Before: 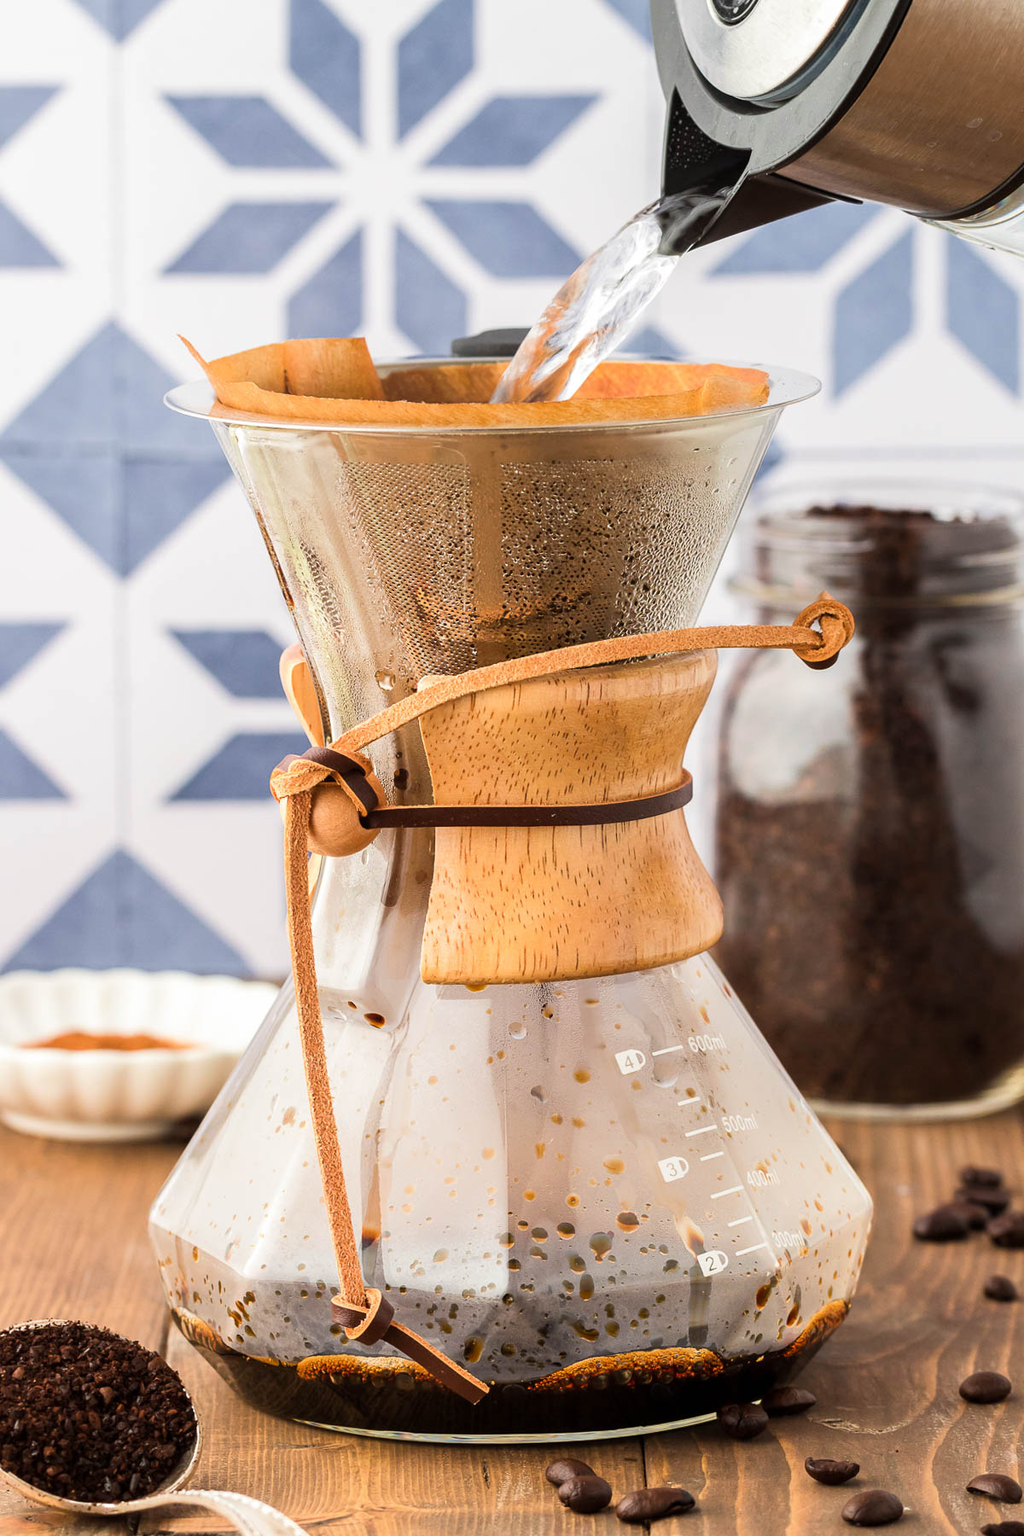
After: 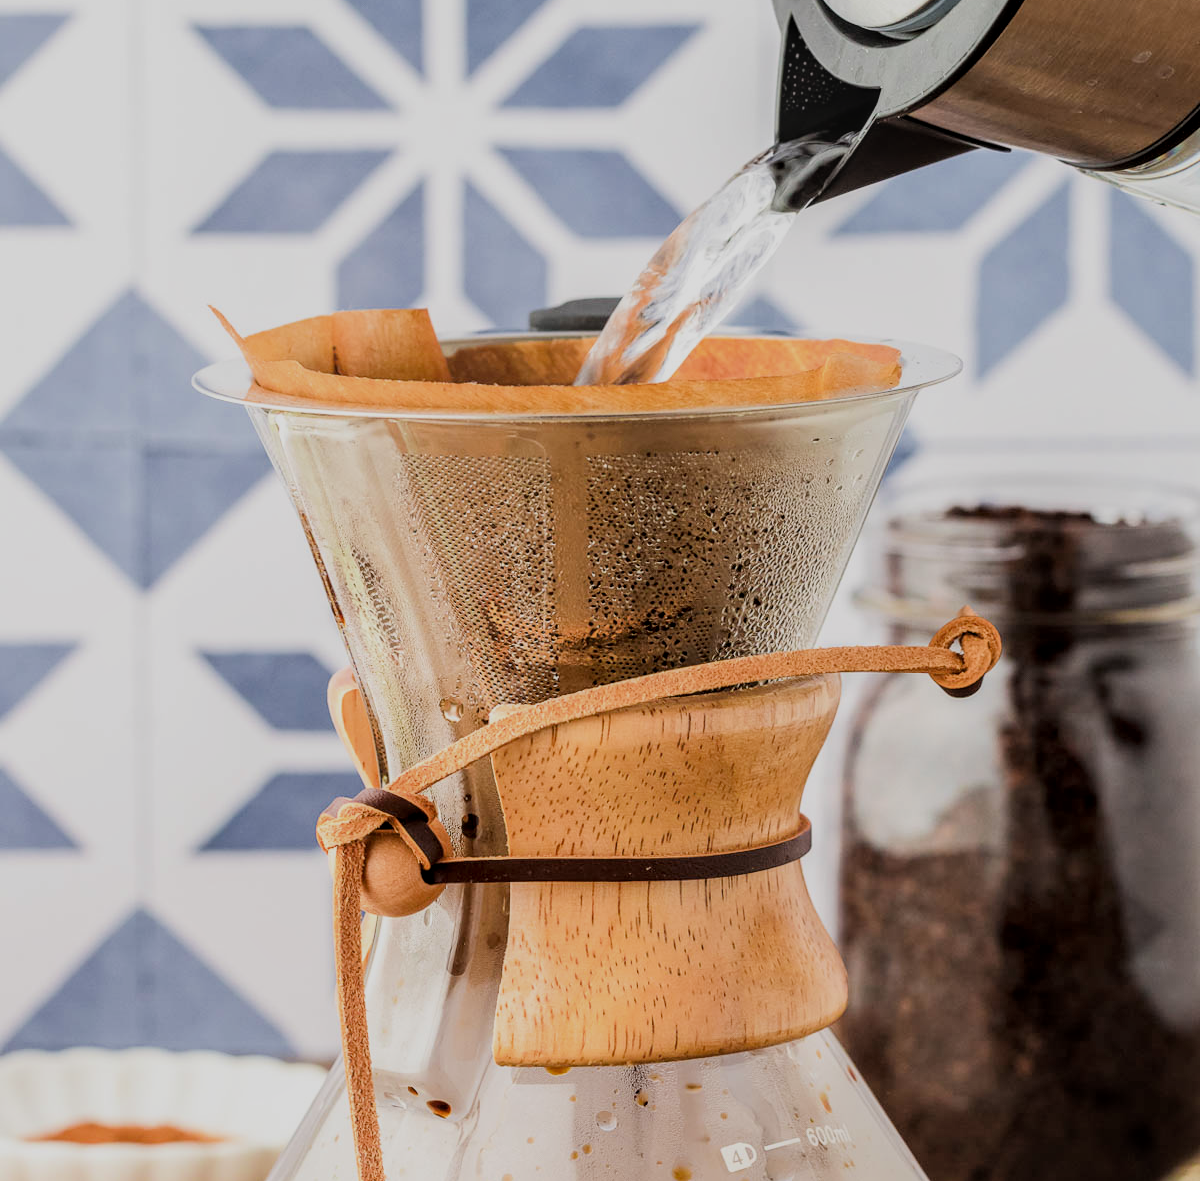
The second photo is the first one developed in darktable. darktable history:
crop and rotate: top 4.848%, bottom 29.503%
filmic rgb: black relative exposure -7.65 EV, white relative exposure 4.56 EV, hardness 3.61
local contrast: on, module defaults
